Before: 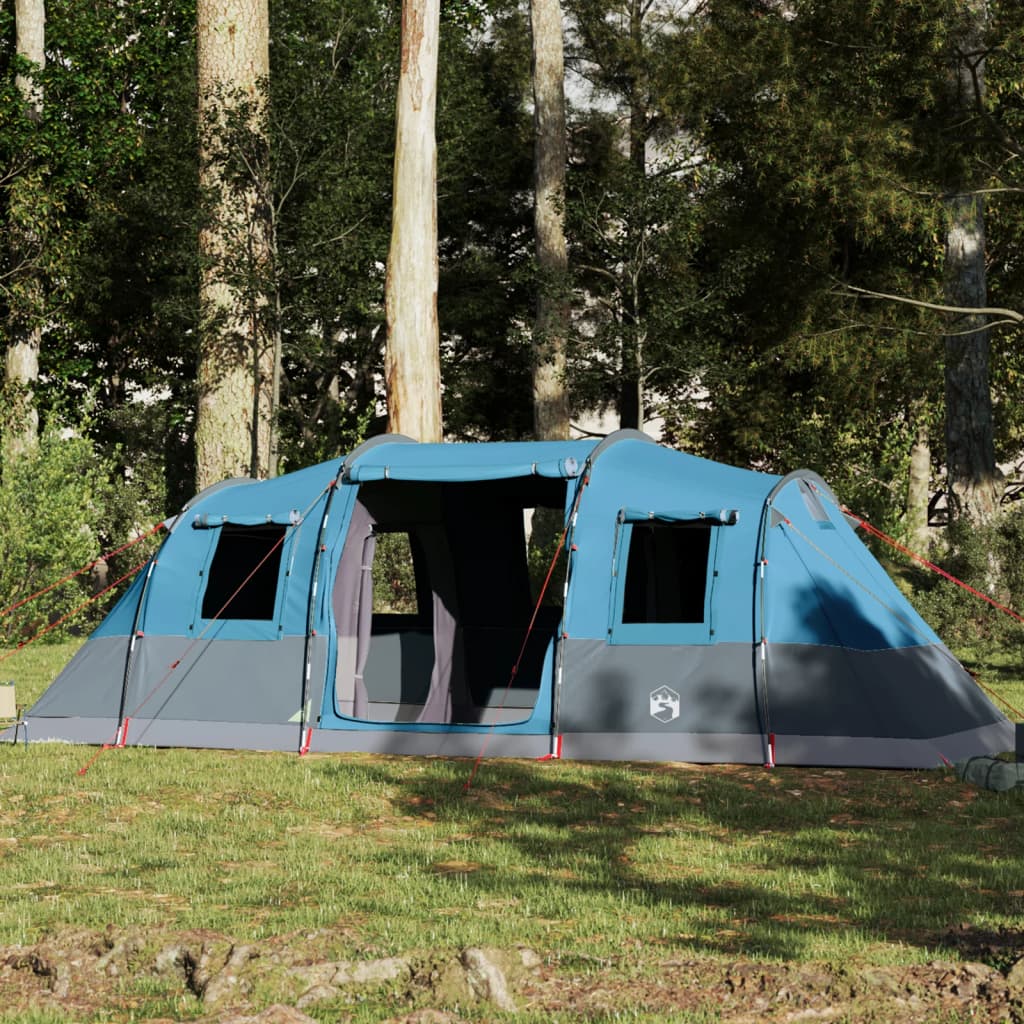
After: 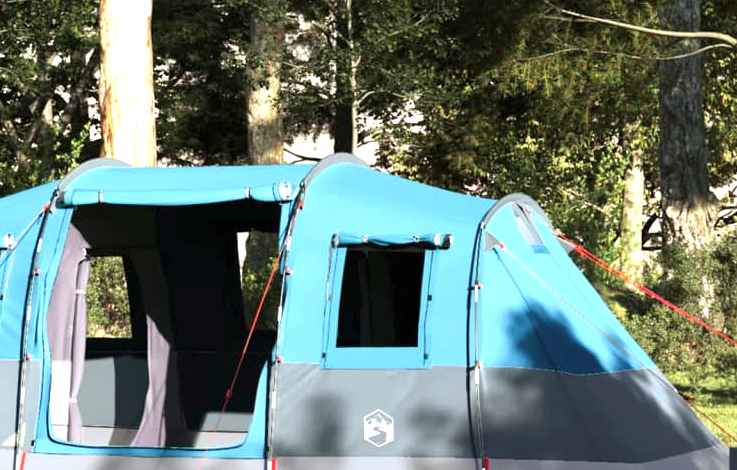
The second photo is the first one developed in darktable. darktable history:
crop and rotate: left 27.938%, top 27.046%, bottom 27.046%
exposure: black level correction 0, exposure 1.2 EV, compensate exposure bias true, compensate highlight preservation false
